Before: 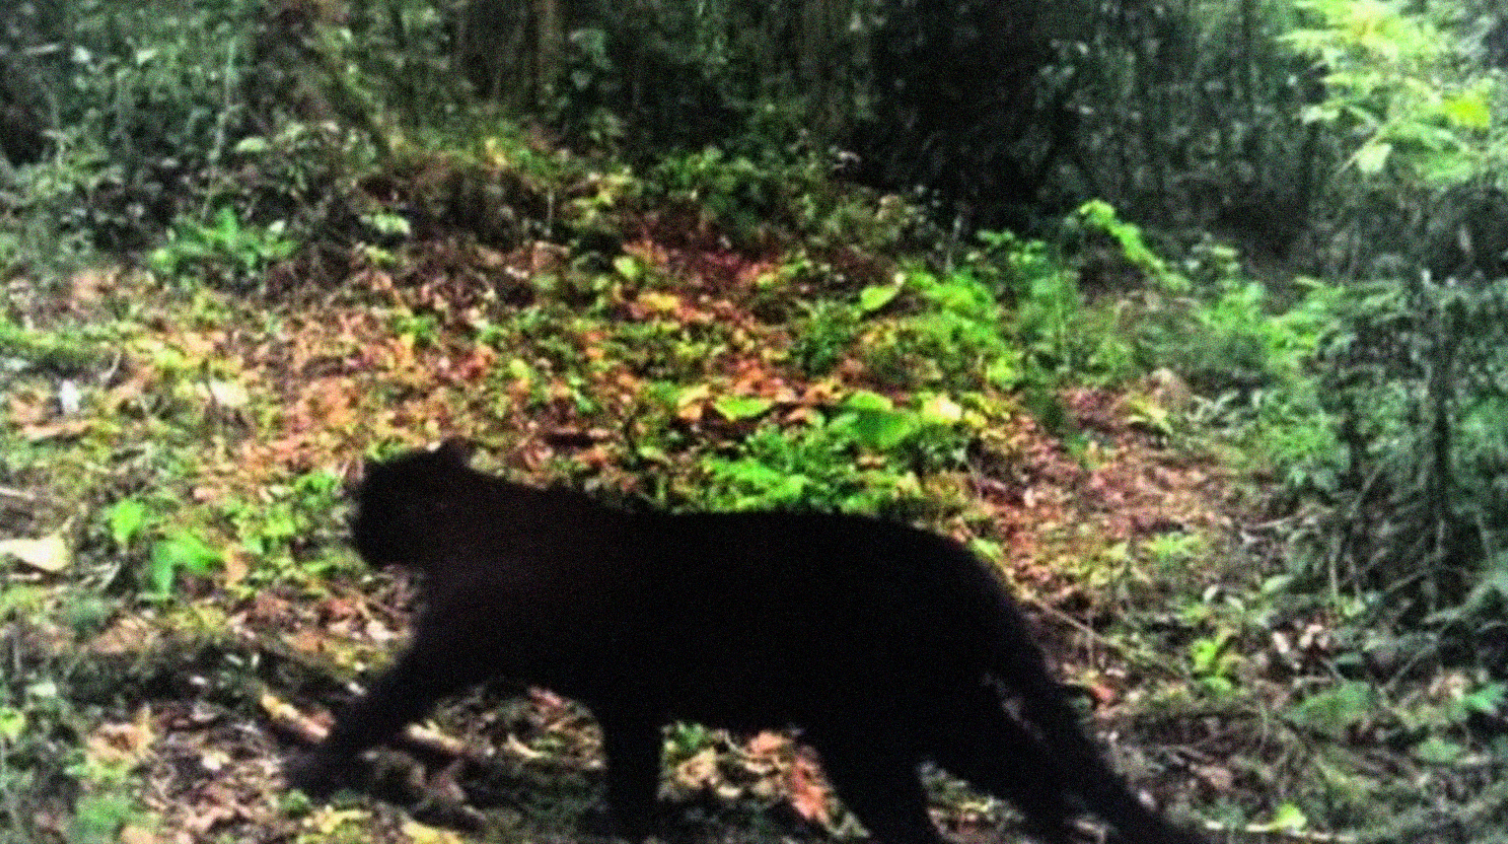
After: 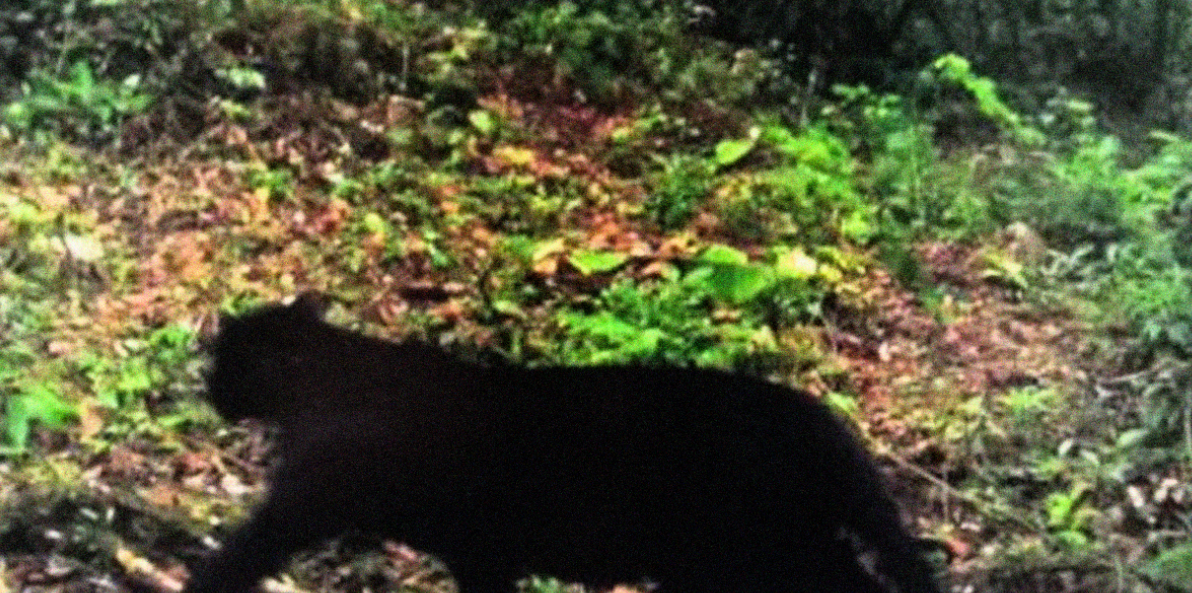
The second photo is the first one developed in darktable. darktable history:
crop: left 9.634%, top 17.309%, right 11.287%, bottom 12.405%
